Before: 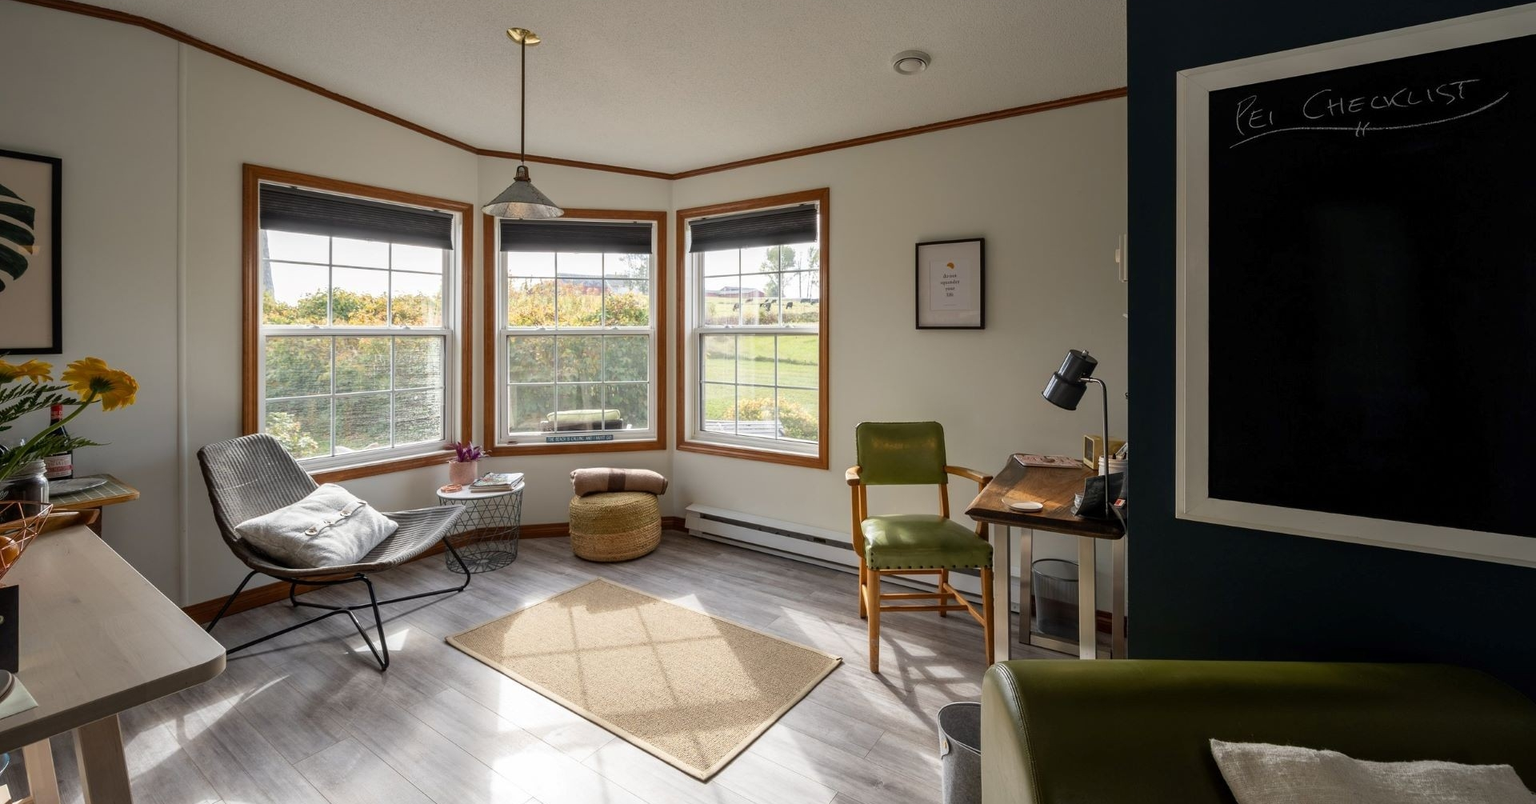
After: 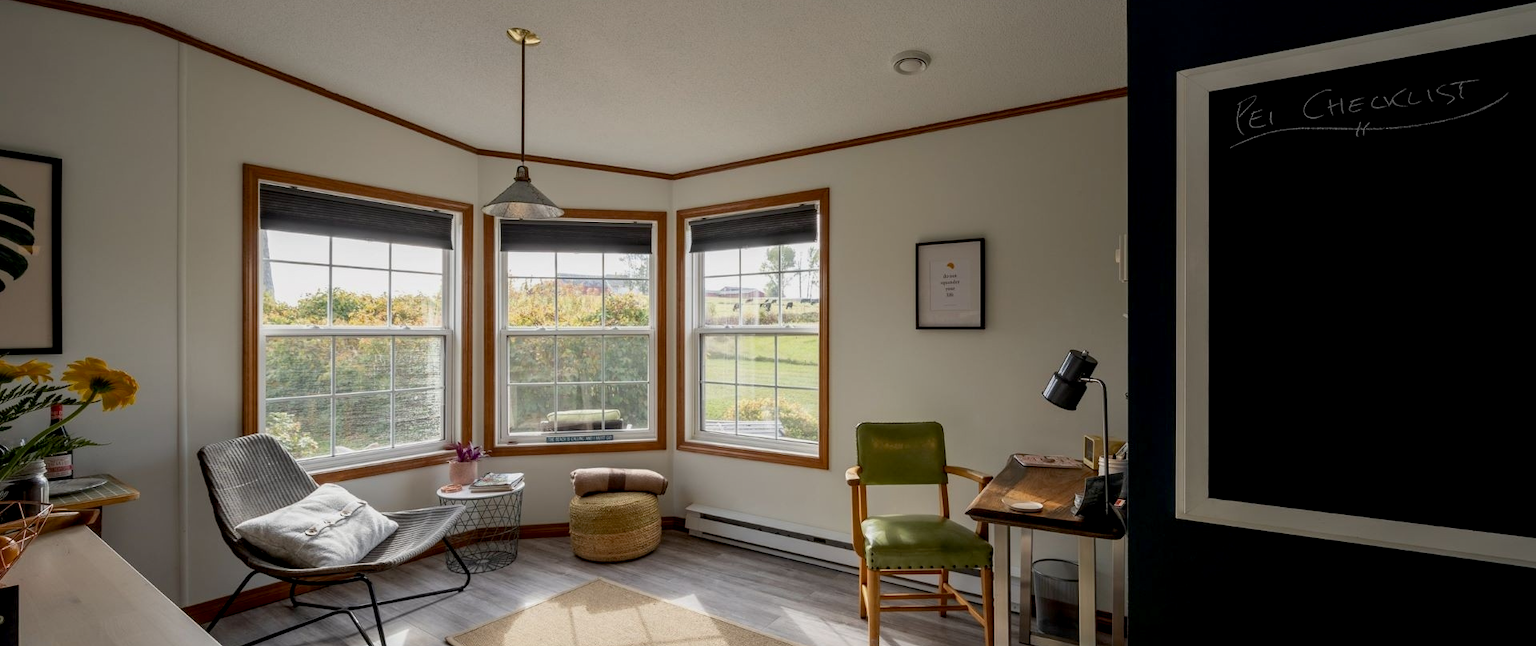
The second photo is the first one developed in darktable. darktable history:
crop: bottom 19.525%
exposure: black level correction 0.006, exposure -0.222 EV, compensate highlight preservation false
